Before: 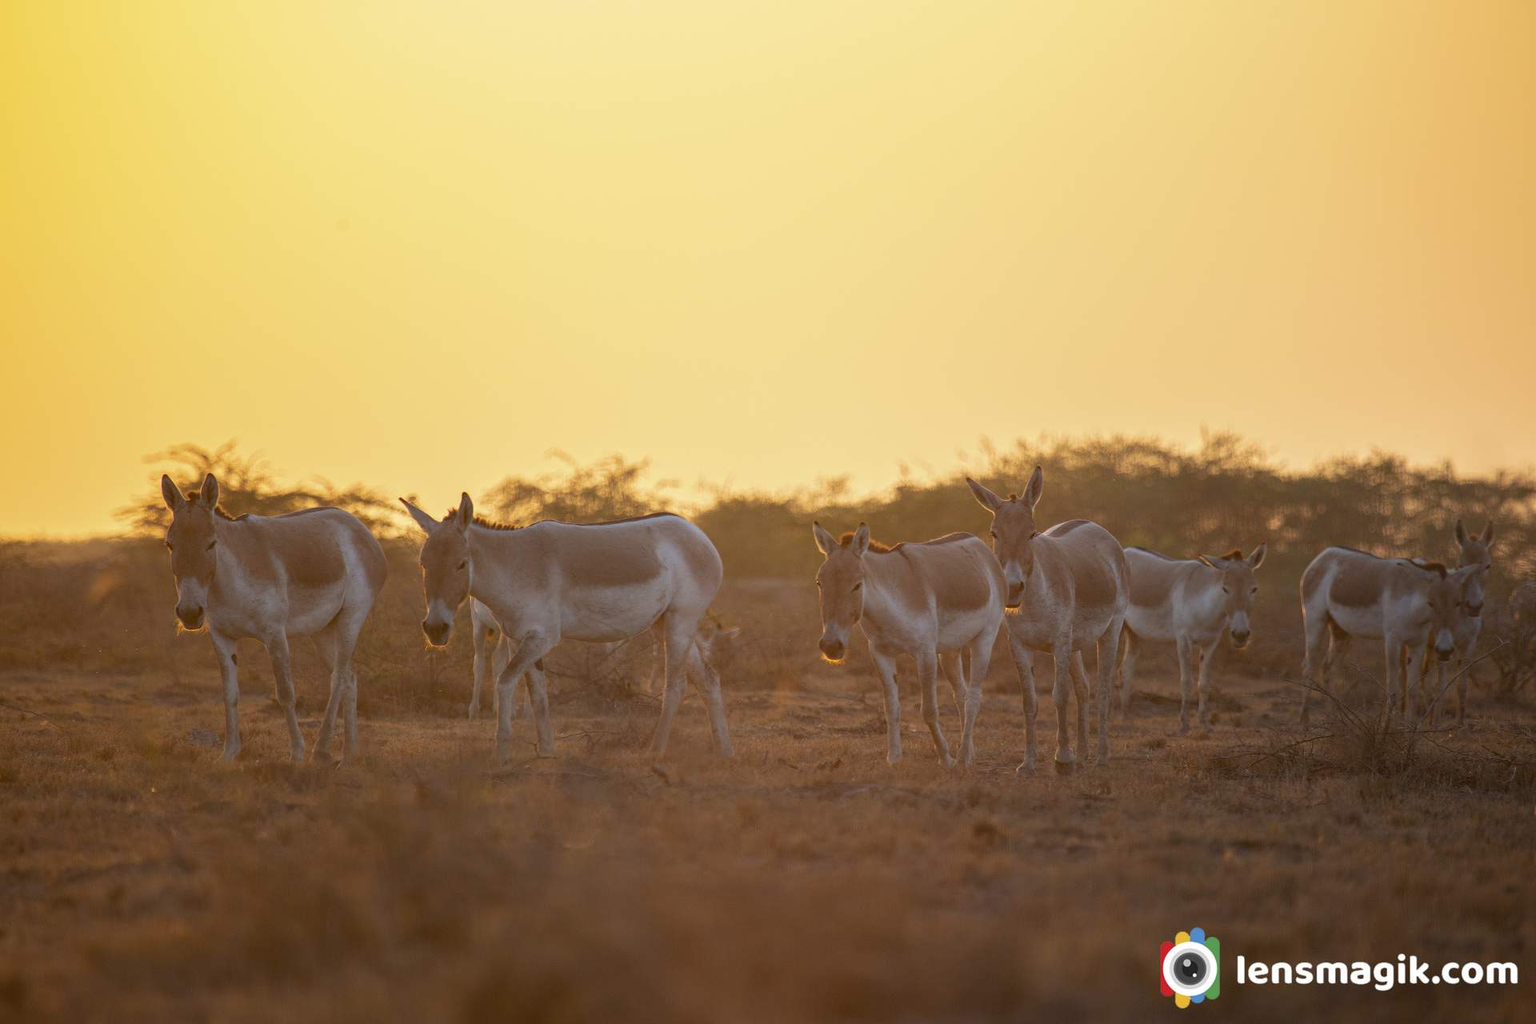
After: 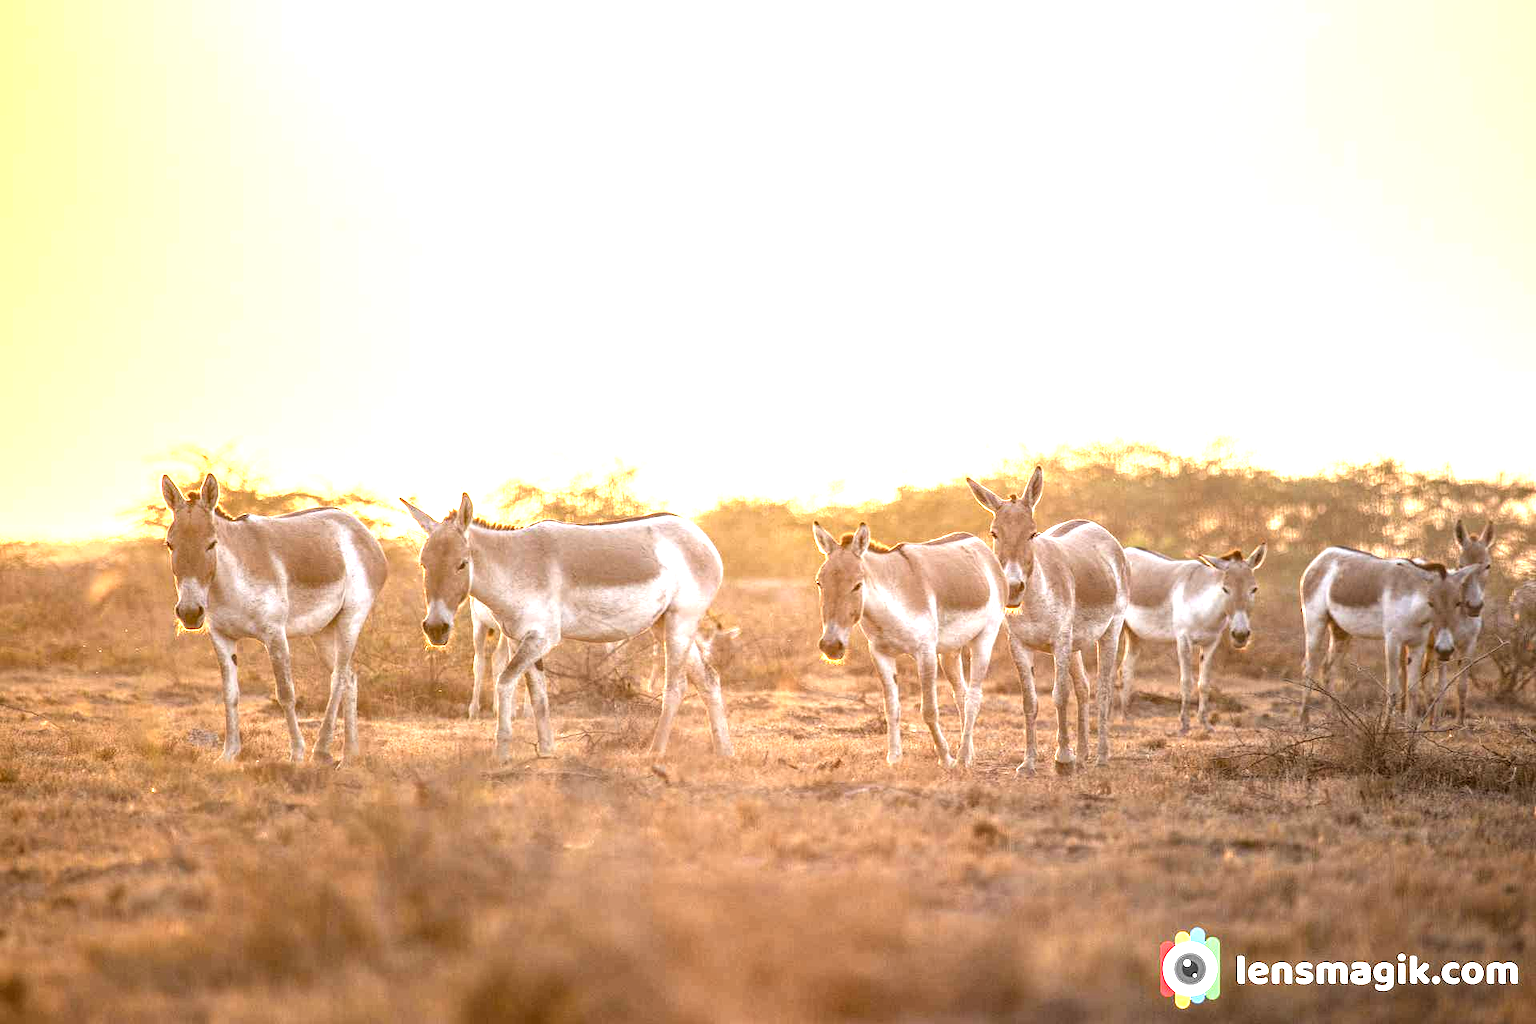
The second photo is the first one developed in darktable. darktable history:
exposure: black level correction 0, exposure 1.993 EV, compensate highlight preservation false
local contrast: highlights 19%, detail 185%
